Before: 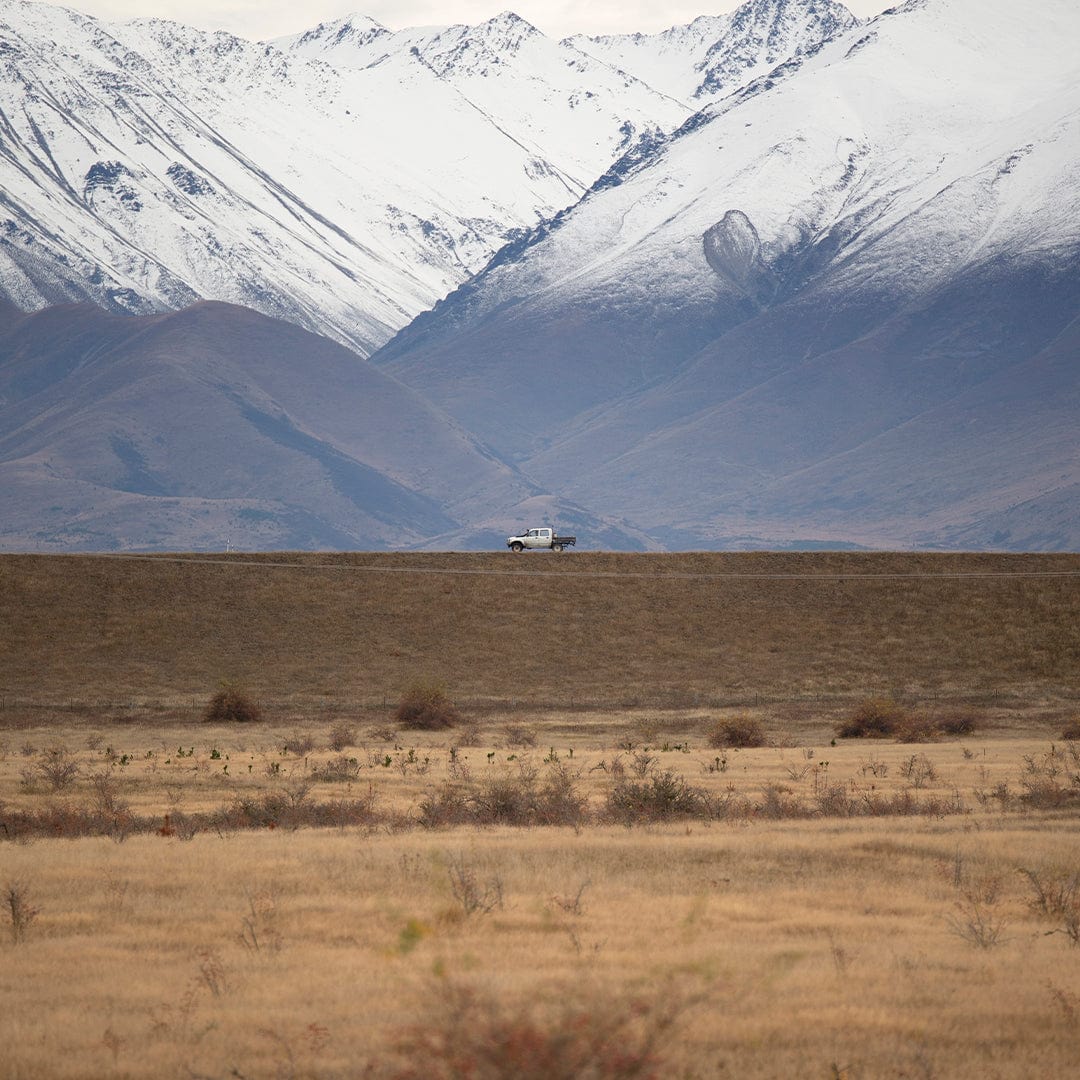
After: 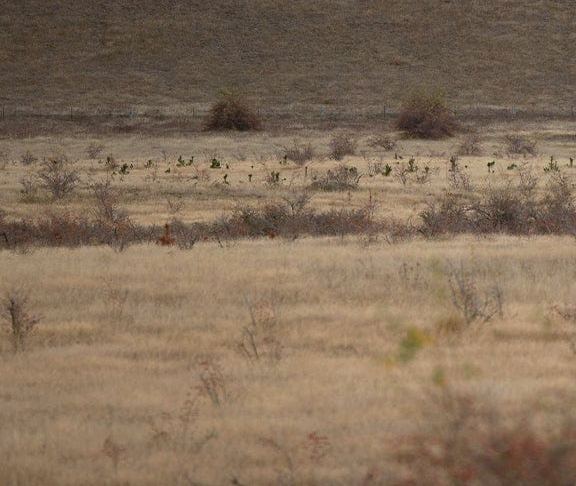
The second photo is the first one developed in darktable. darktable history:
white balance: red 0.924, blue 1.095
crop and rotate: top 54.778%, right 46.61%, bottom 0.159%
